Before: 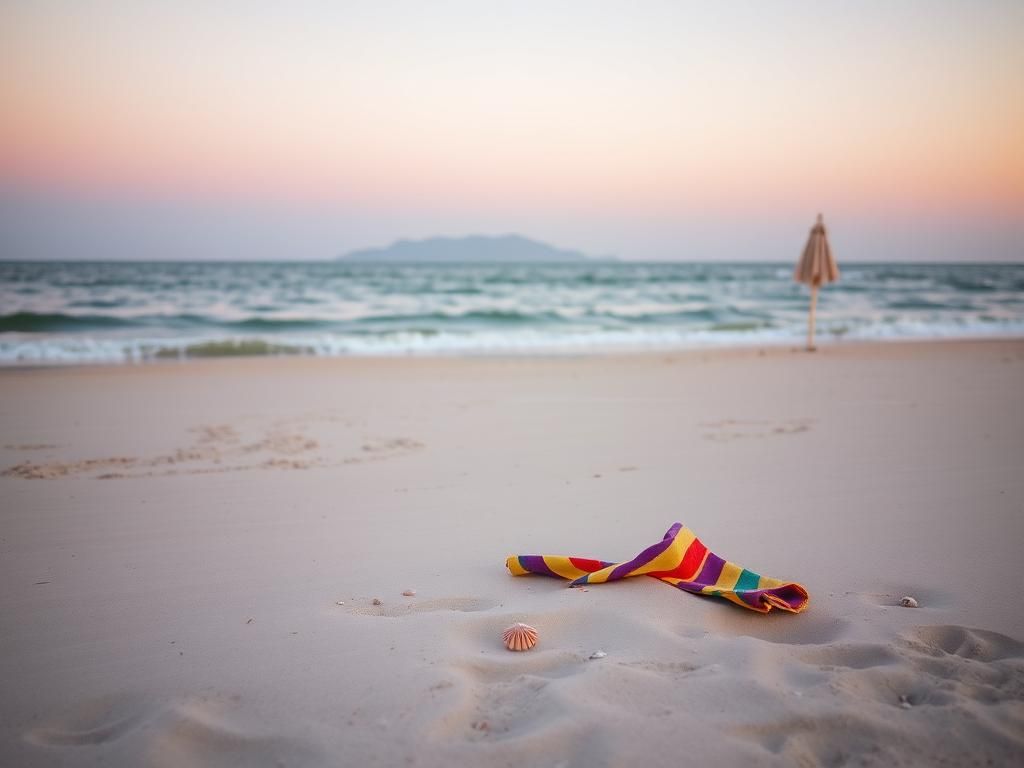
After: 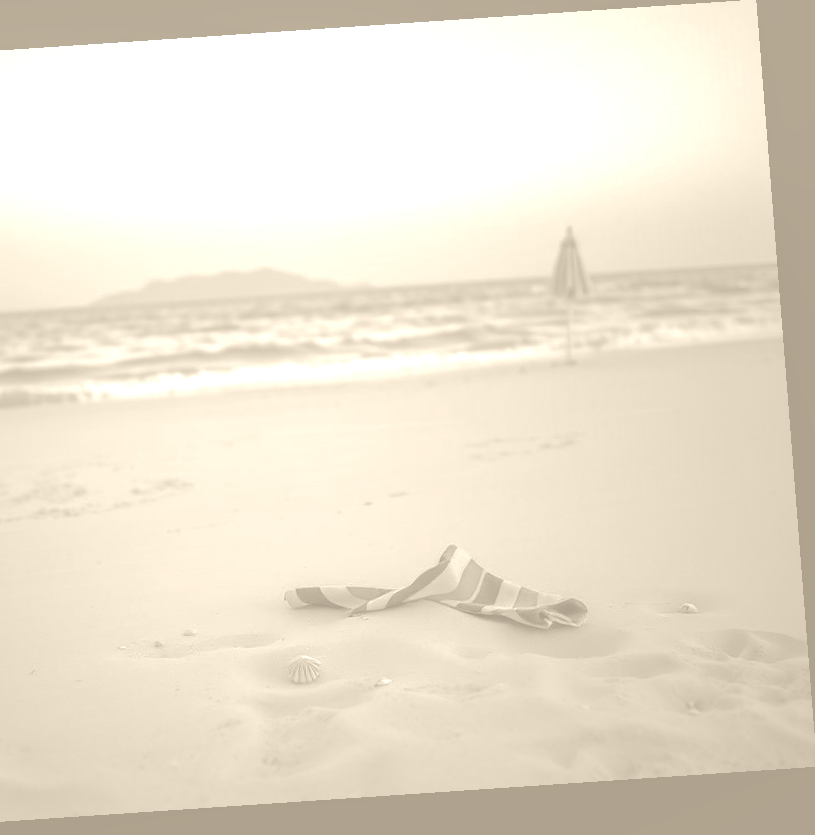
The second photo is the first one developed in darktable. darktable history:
local contrast: on, module defaults
white balance: red 0.924, blue 1.095
rotate and perspective: rotation -4.2°, shear 0.006, automatic cropping off
colorize: hue 36°, saturation 71%, lightness 80.79%
crop and rotate: left 24.6%
base curve: curves: ch0 [(0, 0) (0.564, 0.291) (0.802, 0.731) (1, 1)]
